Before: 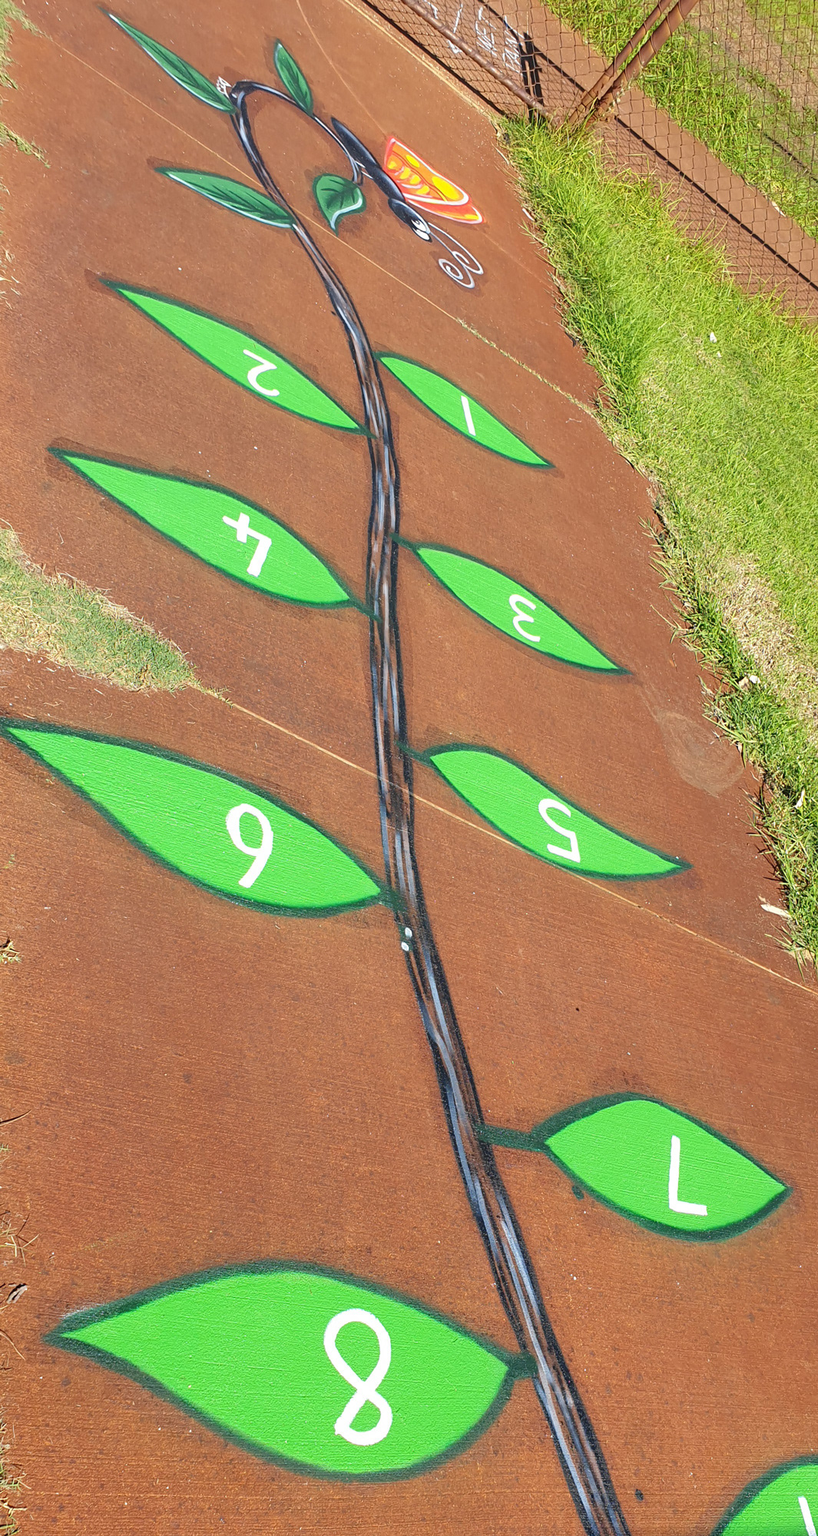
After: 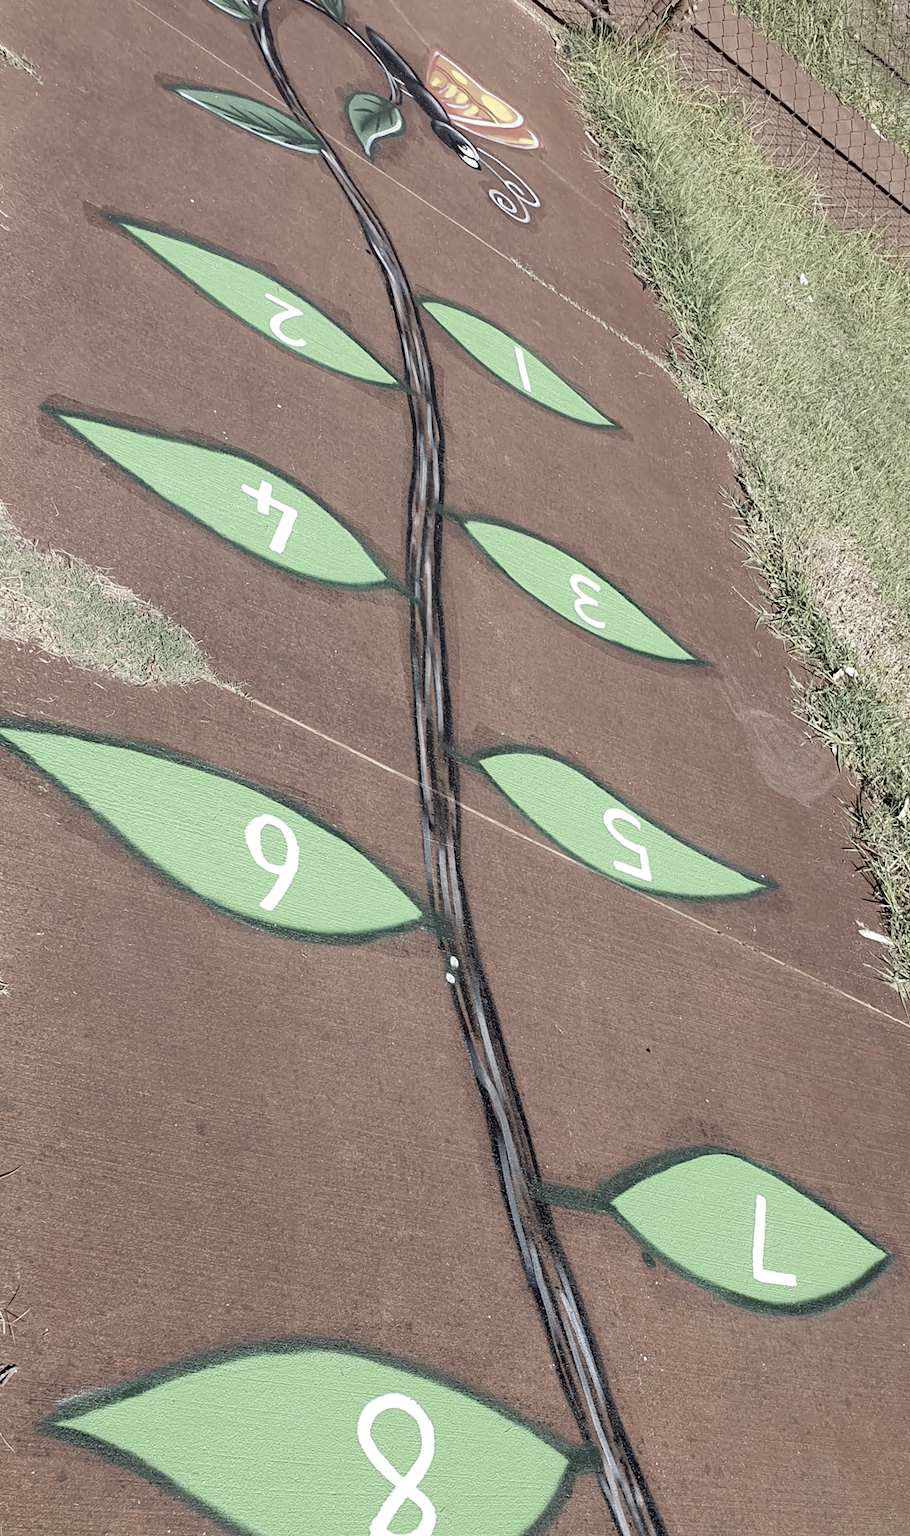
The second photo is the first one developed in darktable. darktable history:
color zones: curves: ch1 [(0, 0.153) (0.143, 0.15) (0.286, 0.151) (0.429, 0.152) (0.571, 0.152) (0.714, 0.151) (0.857, 0.151) (1, 0.153)]
crop: left 1.507%, top 6.147%, right 1.379%, bottom 6.637%
haze removal: compatibility mode true, adaptive false
exposure: black level correction 0.009, compensate highlight preservation false
